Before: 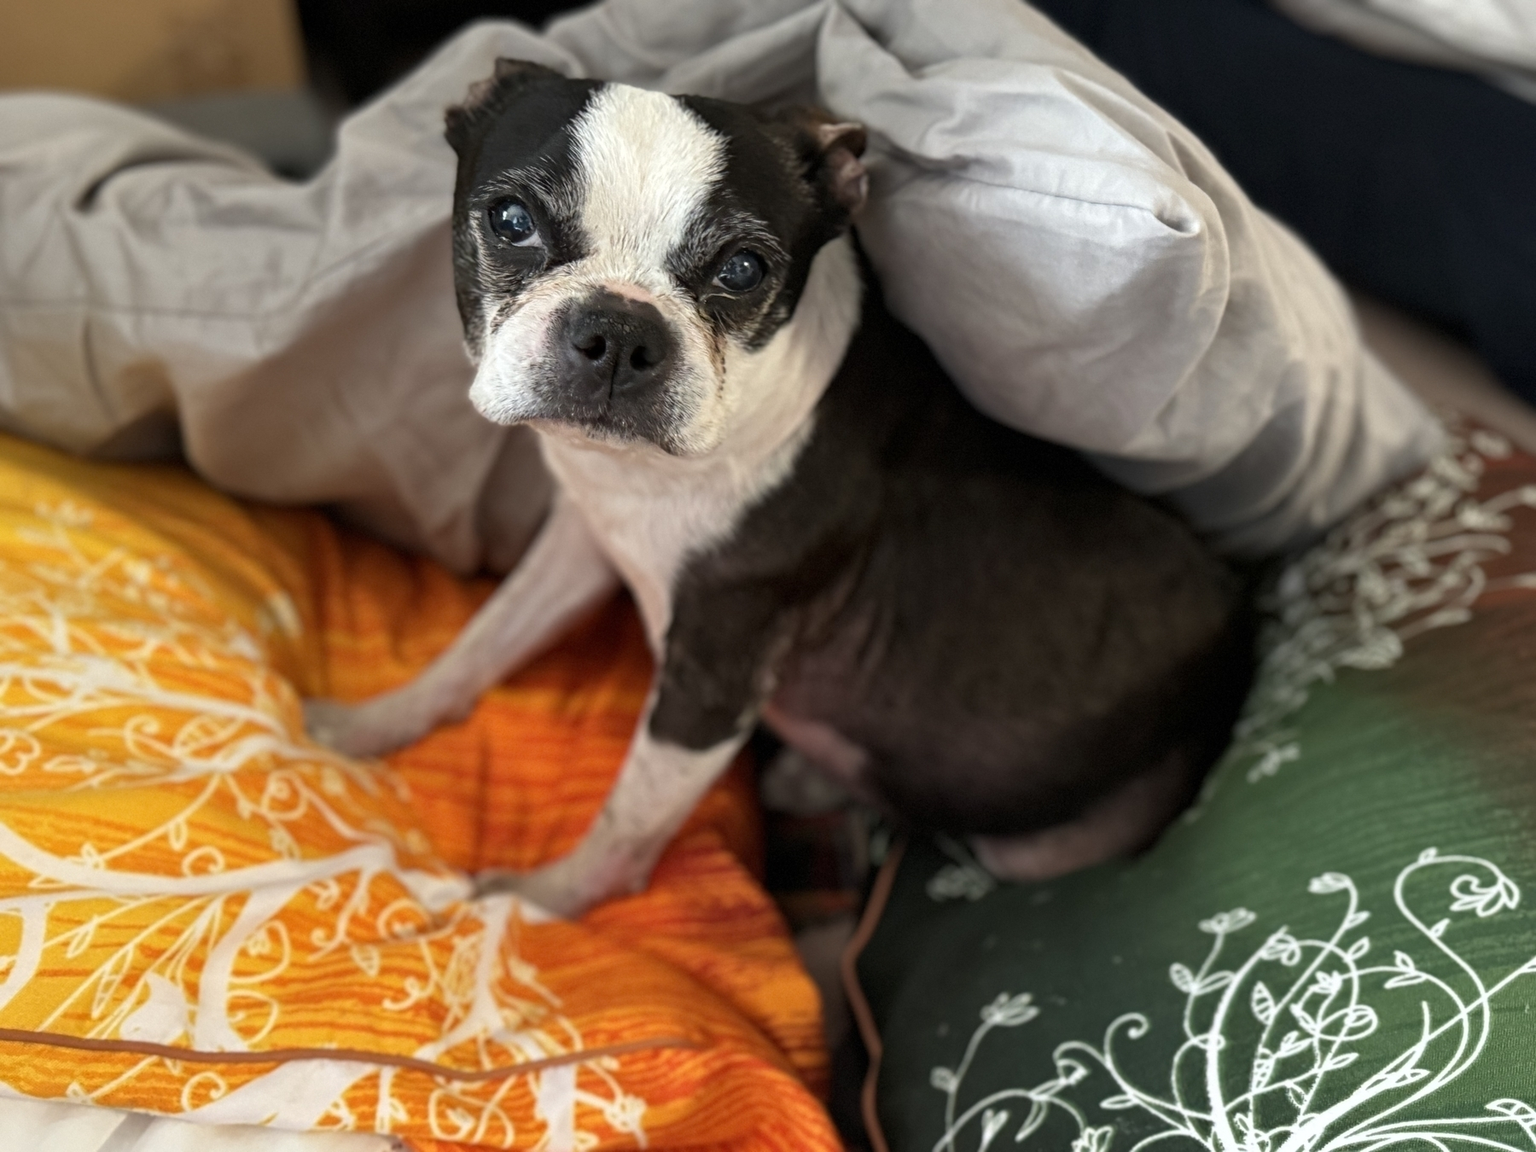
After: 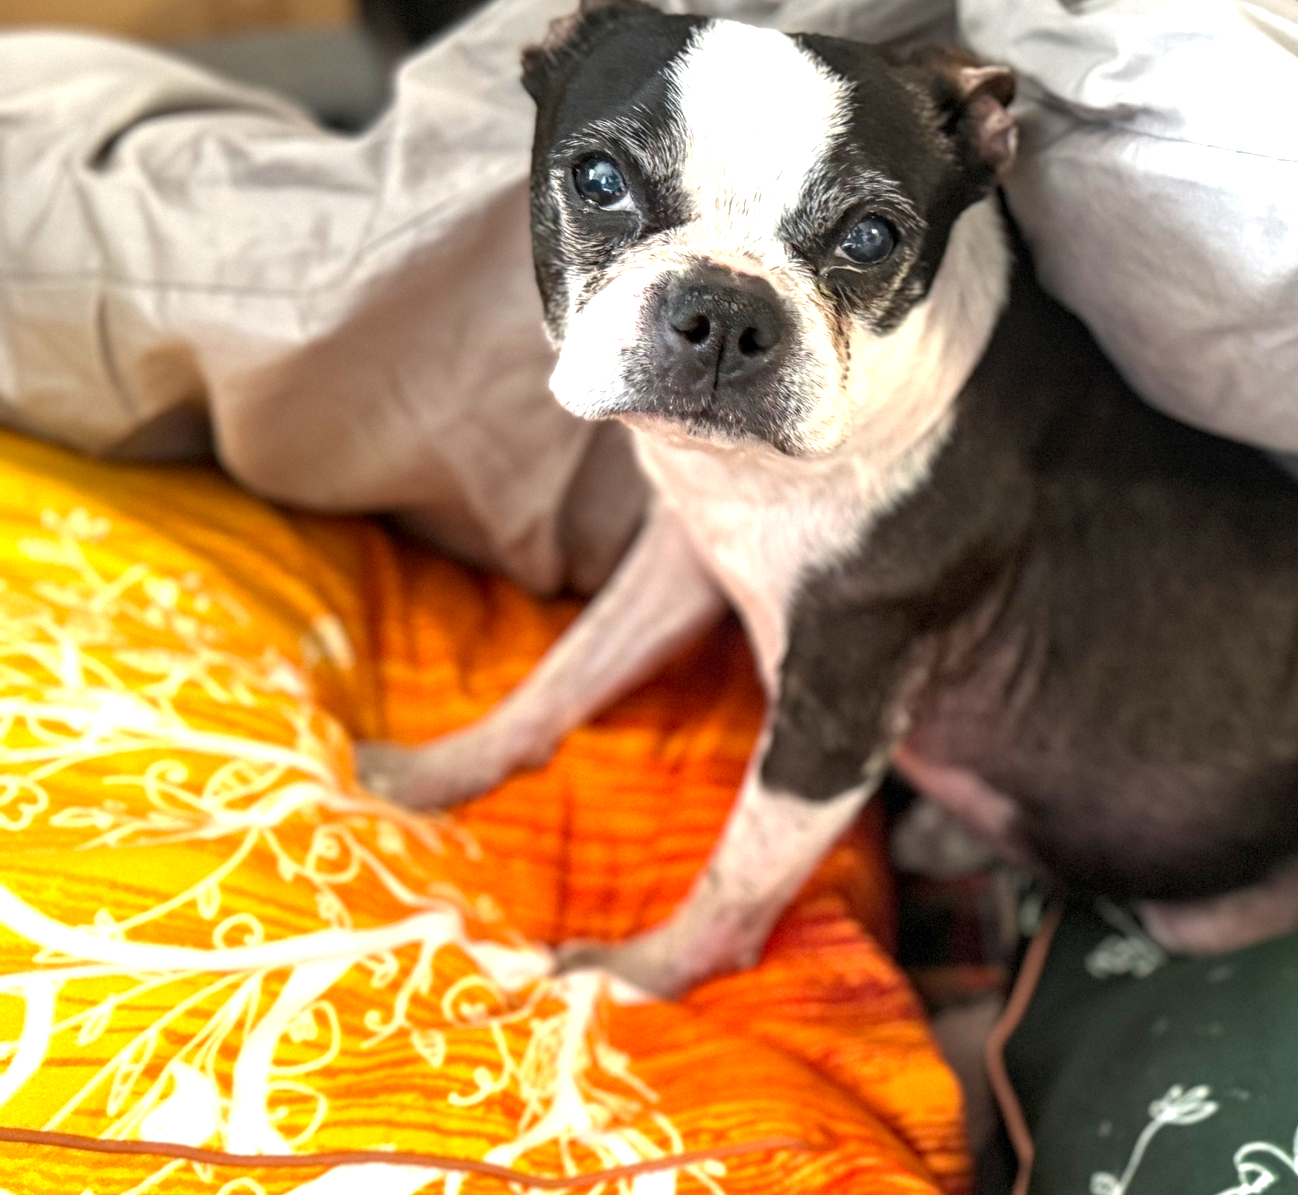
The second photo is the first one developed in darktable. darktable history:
crop: top 5.782%, right 27.883%, bottom 5.631%
local contrast: on, module defaults
exposure: exposure 1 EV, compensate highlight preservation false
